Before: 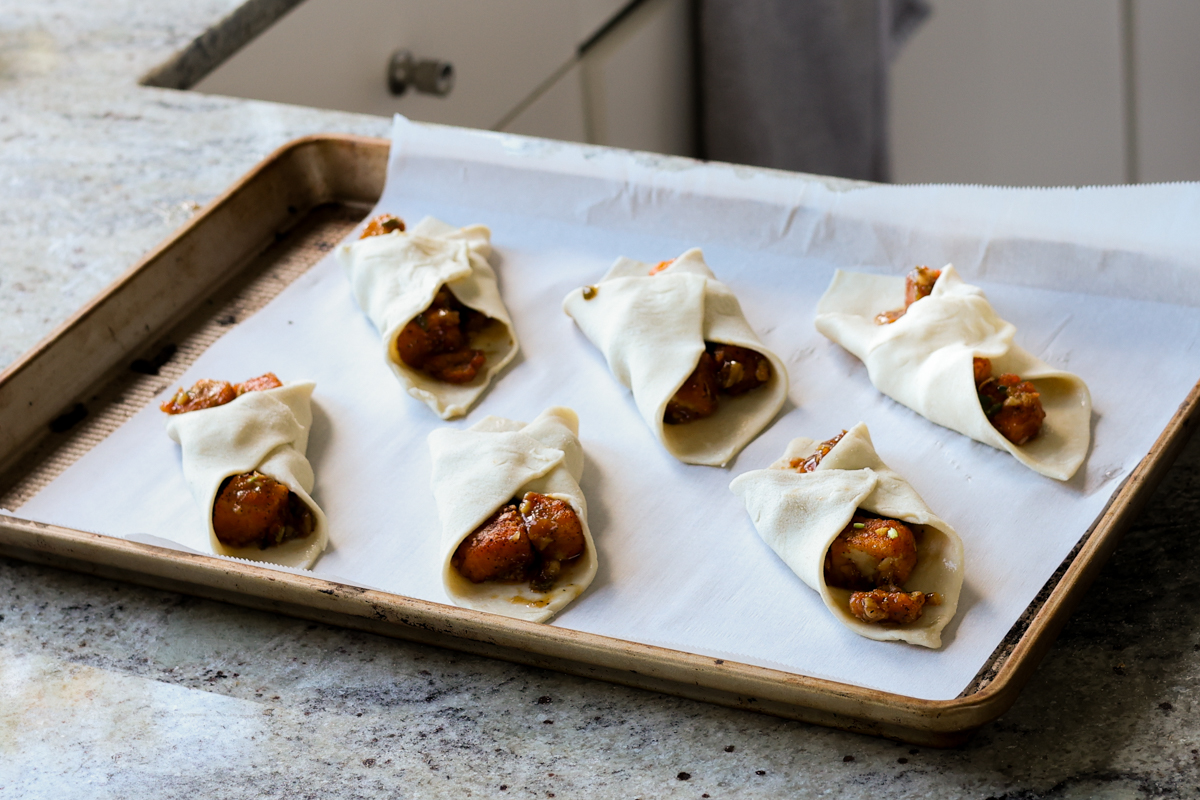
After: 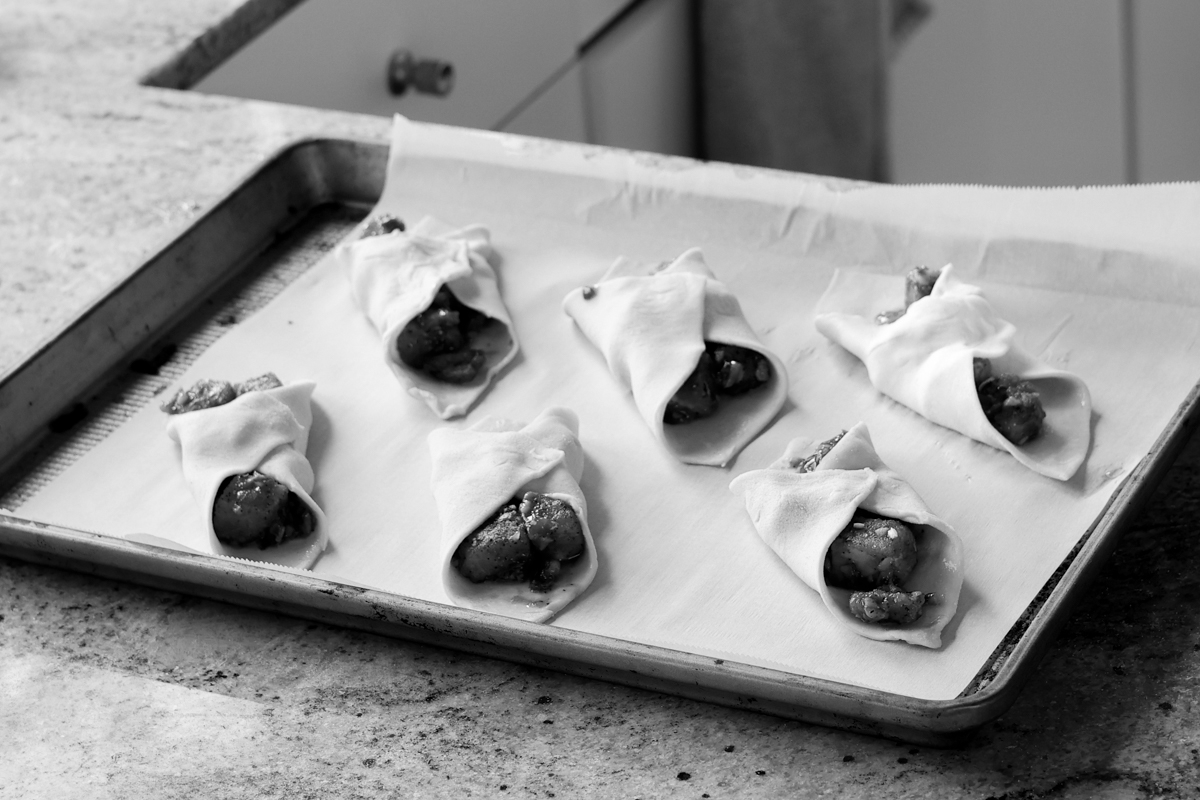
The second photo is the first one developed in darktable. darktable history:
color balance rgb: perceptual saturation grading › global saturation 20%, perceptual saturation grading › highlights -25%, perceptual saturation grading › shadows 50%
tone equalizer: on, module defaults
color contrast: green-magenta contrast 0, blue-yellow contrast 0
color correction: highlights a* -4.73, highlights b* 5.06, saturation 0.97
